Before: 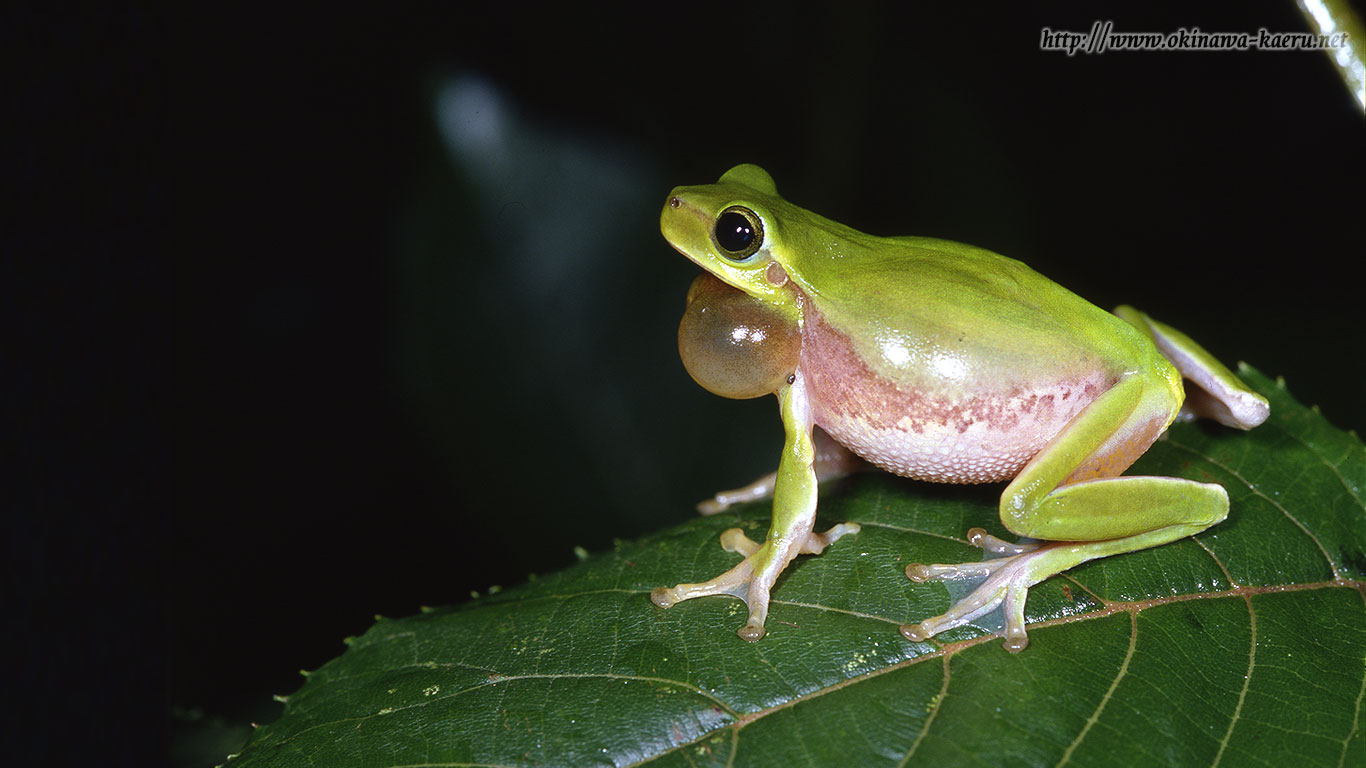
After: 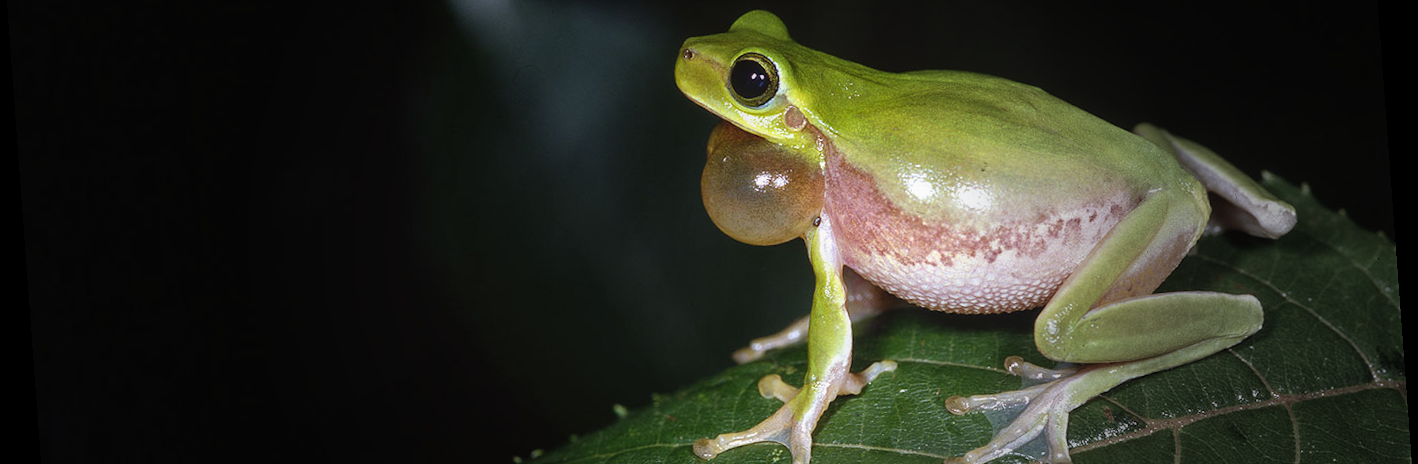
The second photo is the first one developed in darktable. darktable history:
local contrast: detail 110%
crop and rotate: top 23.043%, bottom 23.437%
vignetting: fall-off start 31.28%, fall-off radius 34.64%, brightness -0.575
rotate and perspective: rotation -4.25°, automatic cropping off
